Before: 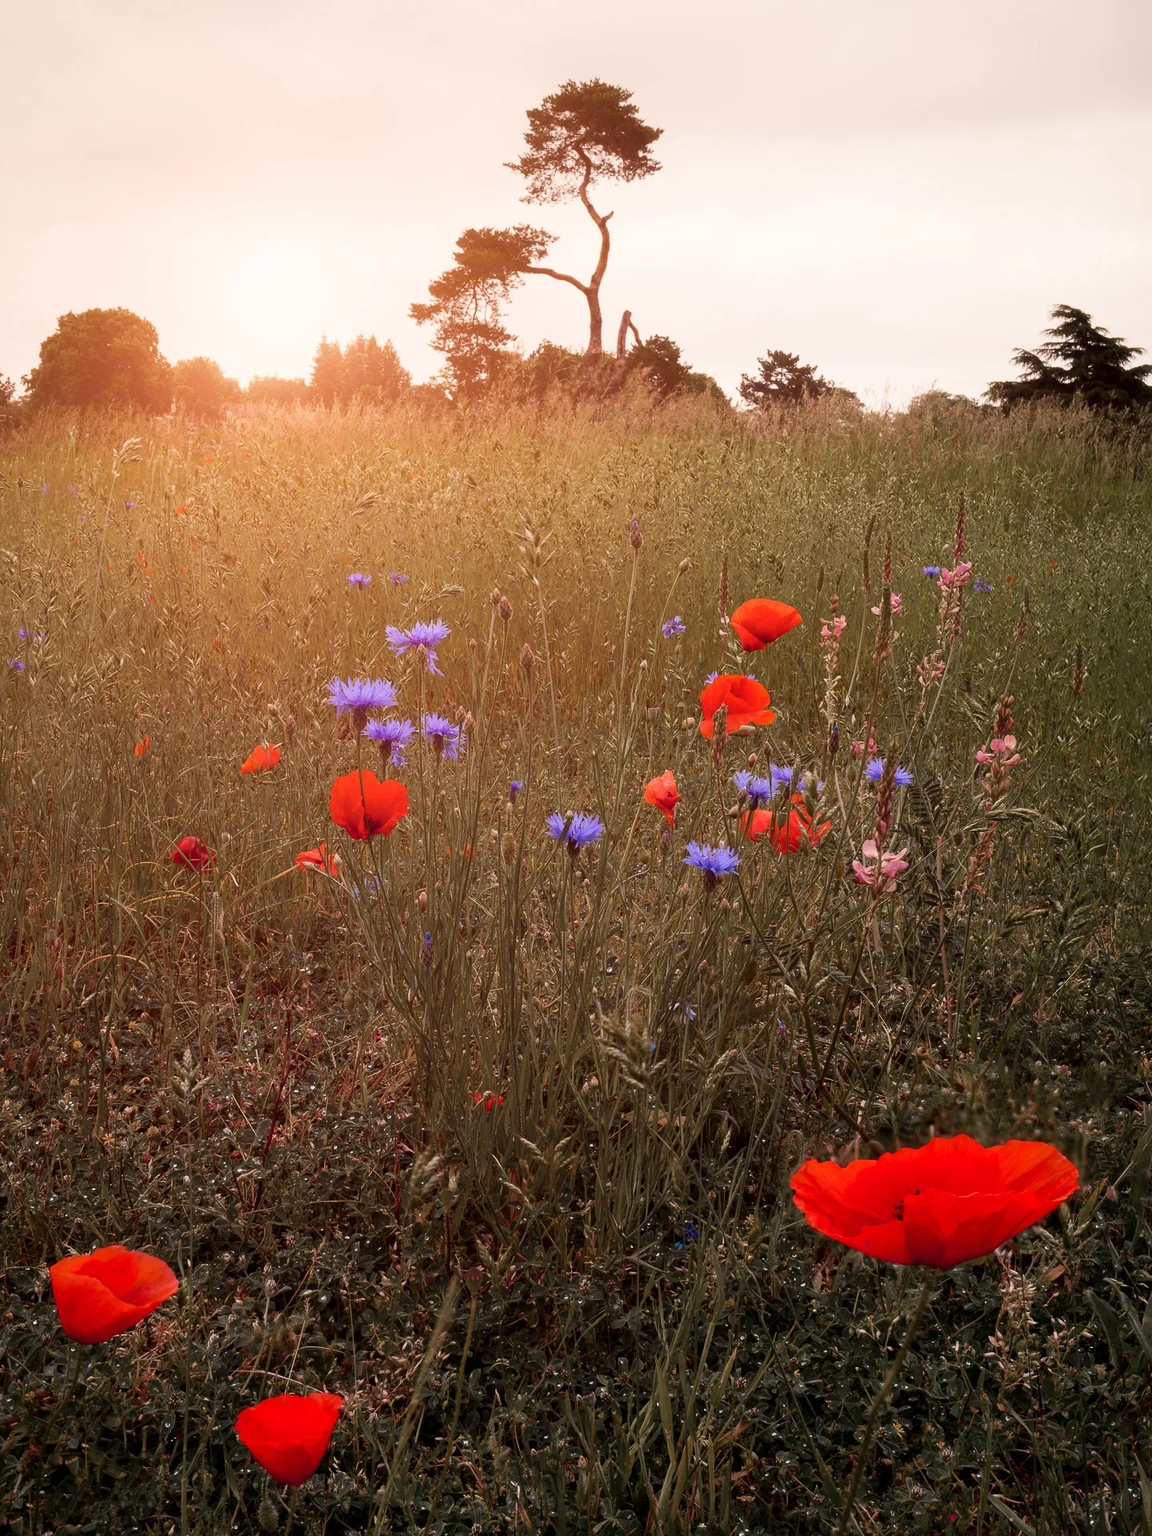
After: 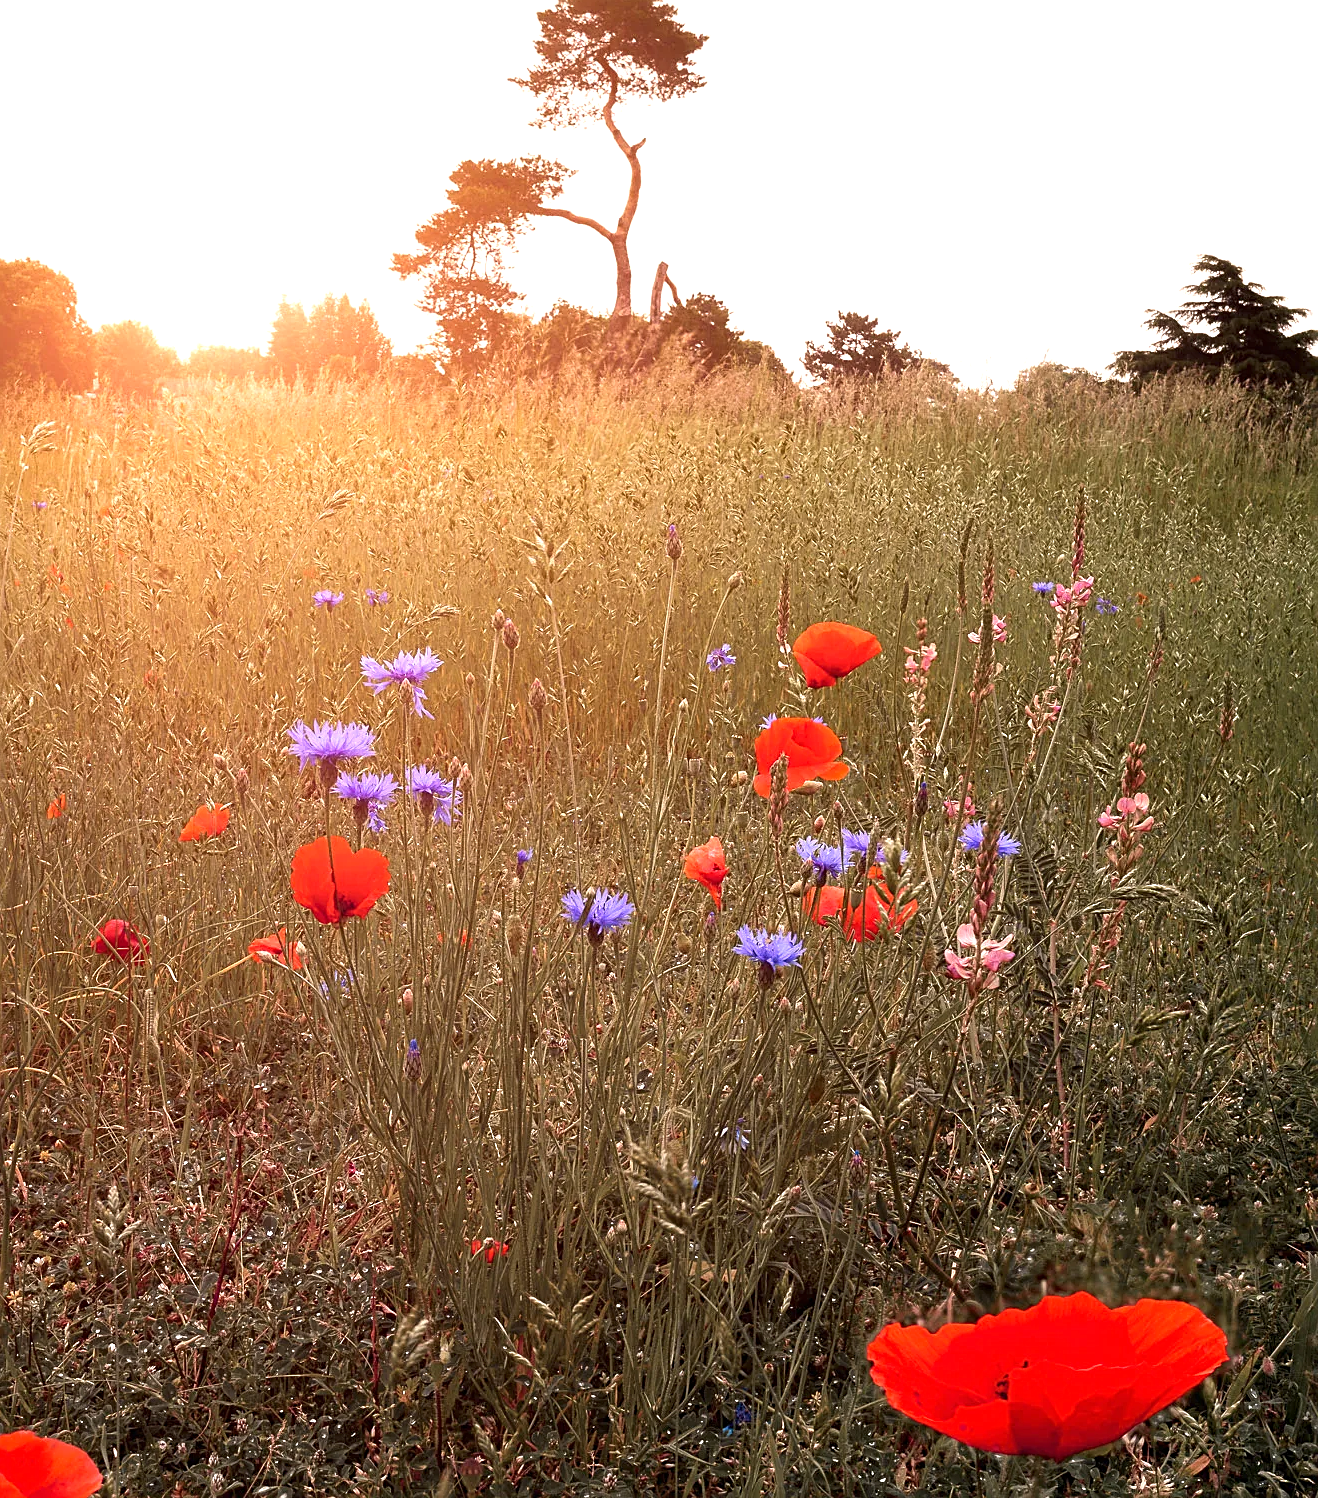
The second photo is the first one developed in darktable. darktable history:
crop: left 8.456%, top 6.593%, bottom 15.379%
exposure: black level correction 0, exposure 0.698 EV, compensate highlight preservation false
sharpen: amount 0.575
